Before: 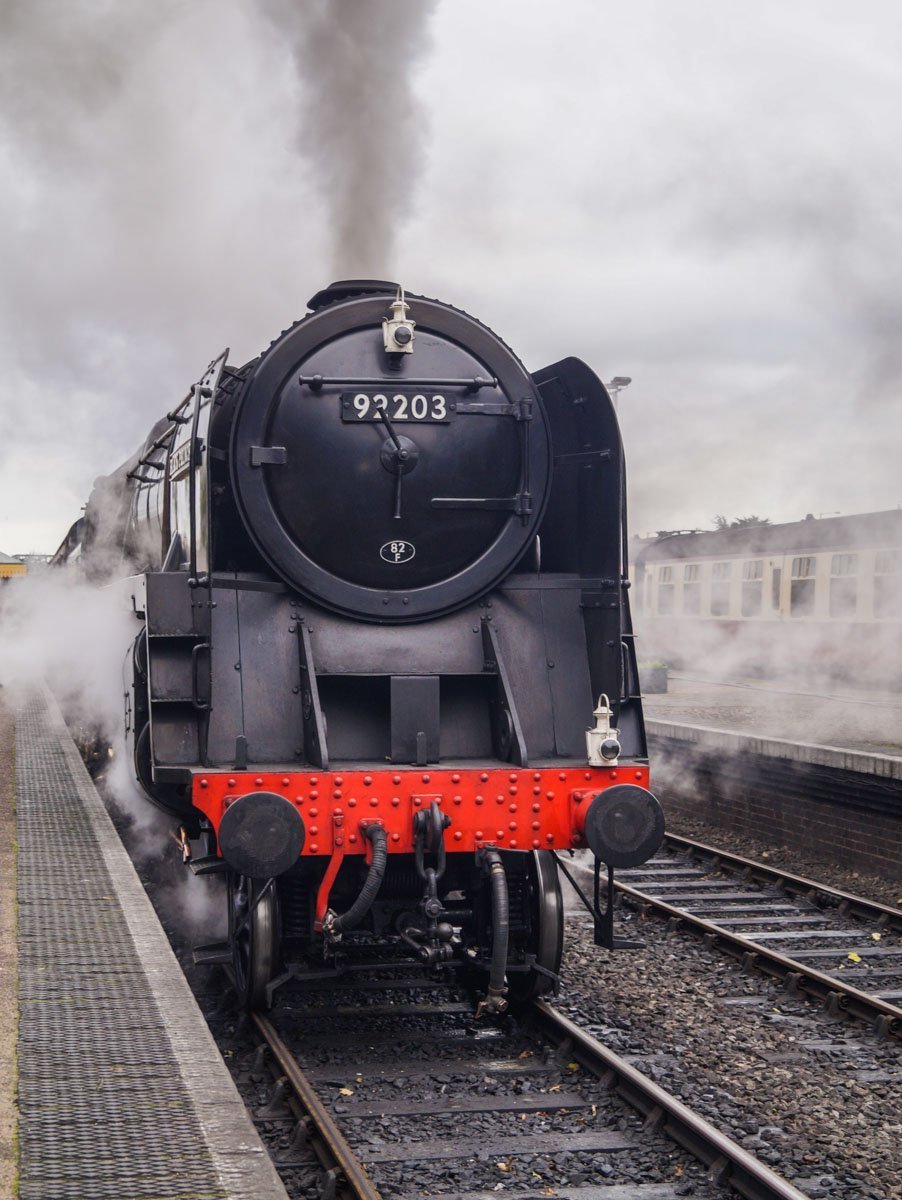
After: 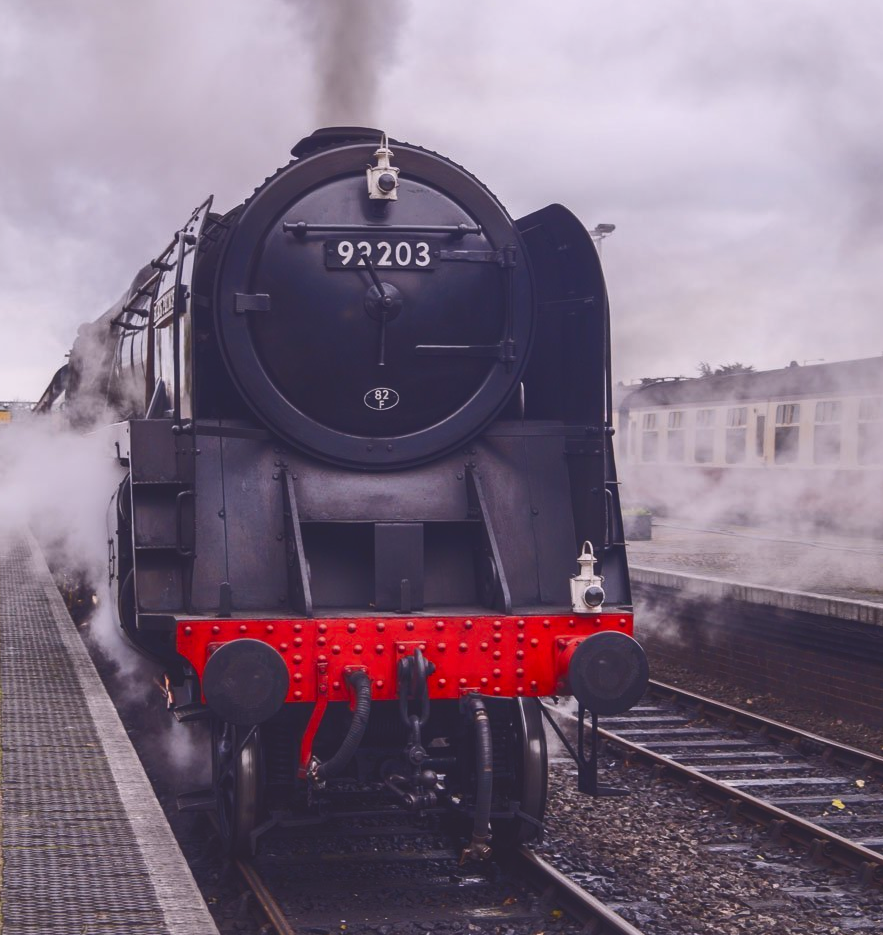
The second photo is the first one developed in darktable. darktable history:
tone curve: curves: ch0 [(0, 0.142) (0.384, 0.314) (0.752, 0.711) (0.991, 0.95)]; ch1 [(0.006, 0.129) (0.346, 0.384) (1, 1)]; ch2 [(0.003, 0.057) (0.261, 0.248) (1, 1)], color space Lab, independent channels
shadows and highlights: radius 93.07, shadows -14.46, white point adjustment 0.23, highlights 31.48, compress 48.23%, highlights color adjustment 52.79%, soften with gaussian
crop and rotate: left 1.814%, top 12.818%, right 0.25%, bottom 9.225%
